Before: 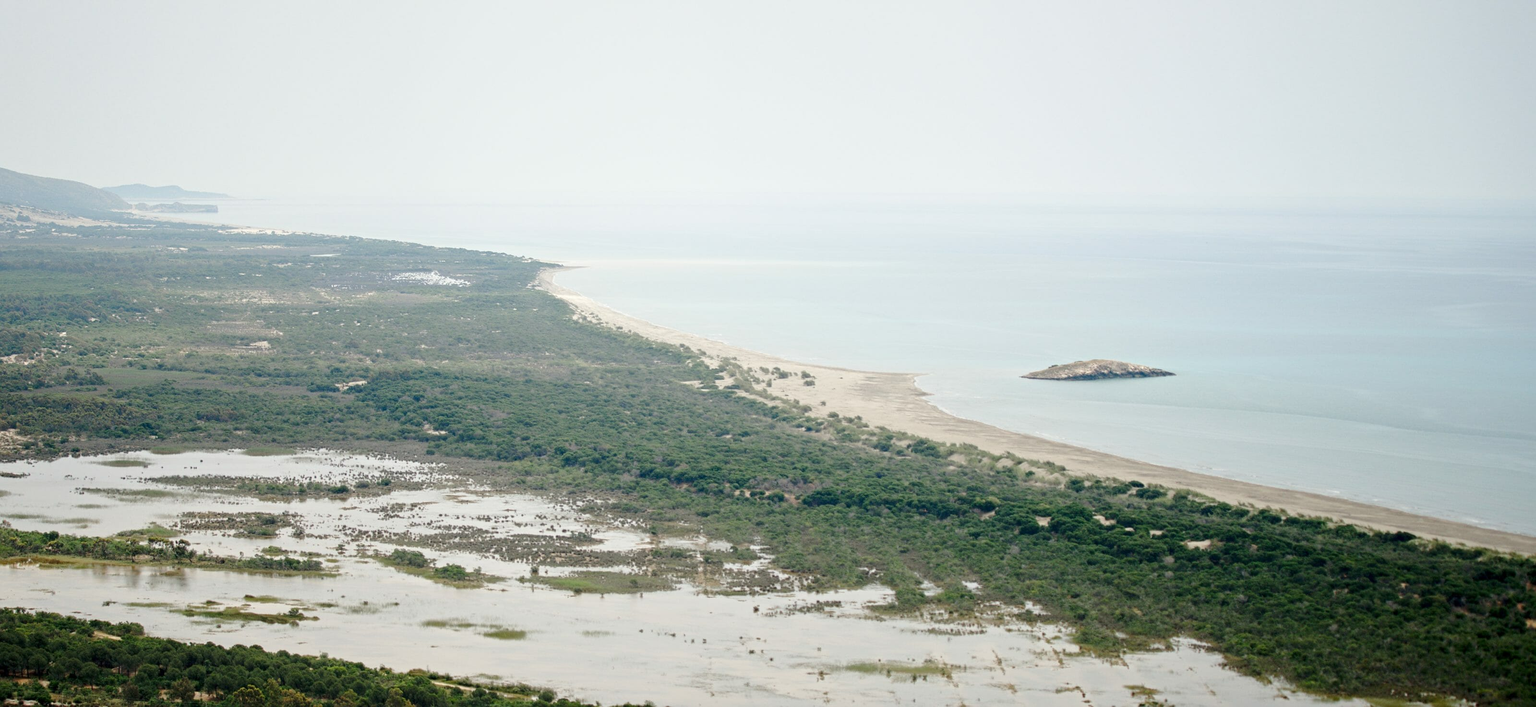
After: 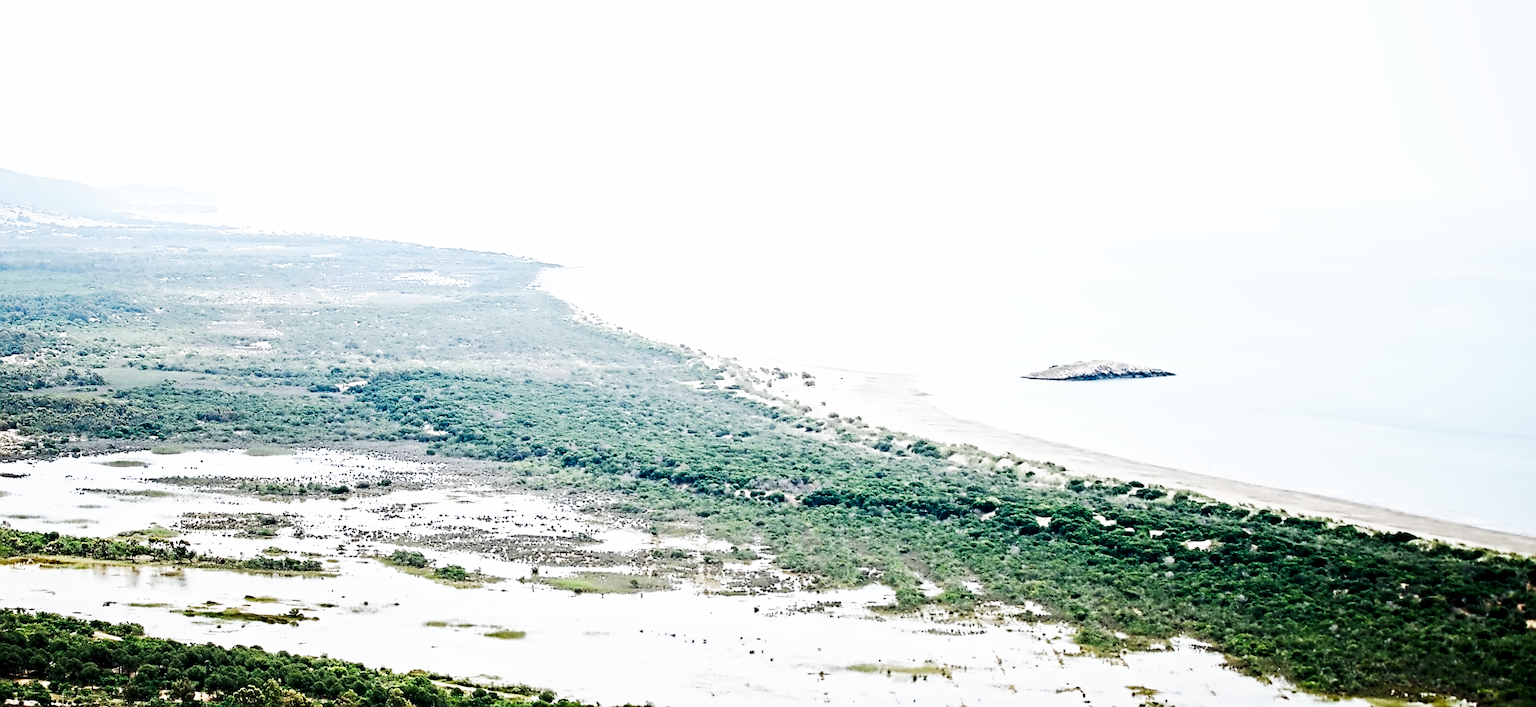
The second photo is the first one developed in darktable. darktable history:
contrast equalizer: octaves 7, y [[0.5, 0.542, 0.583, 0.625, 0.667, 0.708], [0.5 ×6], [0.5 ×6], [0, 0.033, 0.067, 0.1, 0.133, 0.167], [0, 0.05, 0.1, 0.15, 0.2, 0.25]]
base curve: curves: ch0 [(0, 0) (0.007, 0.004) (0.027, 0.03) (0.046, 0.07) (0.207, 0.54) (0.442, 0.872) (0.673, 0.972) (1, 1)], preserve colors none
sharpen: on, module defaults
color calibration: illuminant as shot in camera, x 0.358, y 0.373, temperature 4628.91 K
